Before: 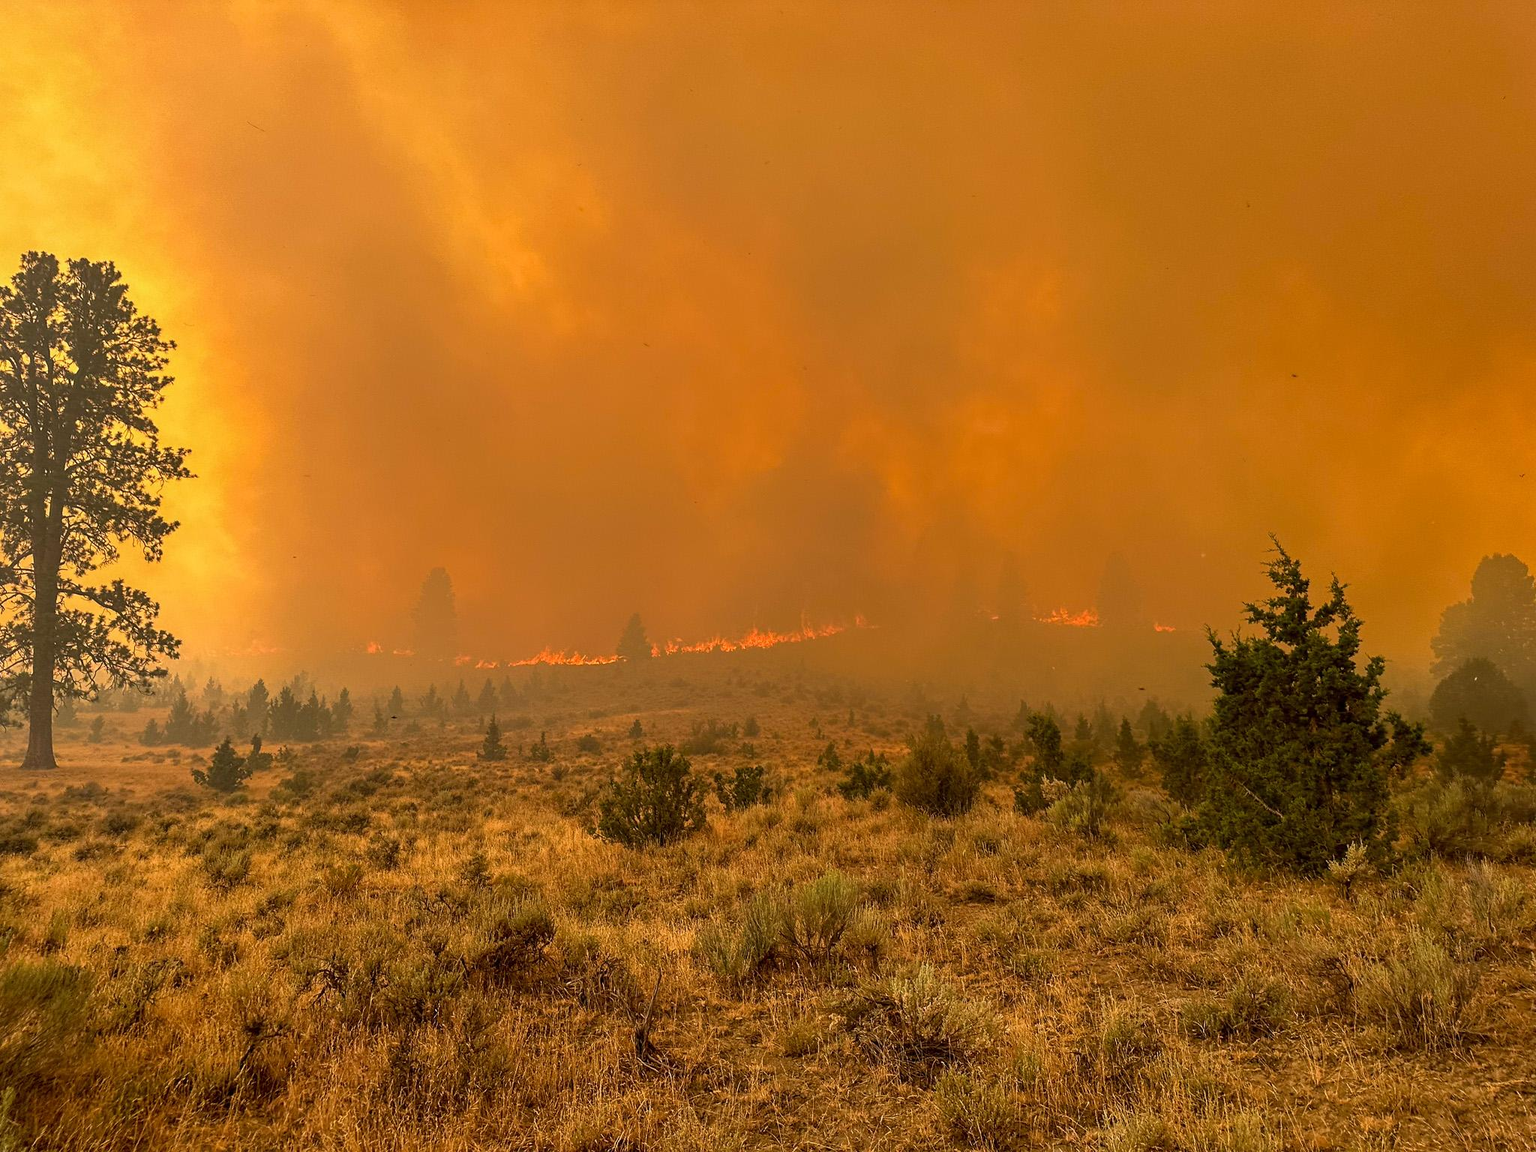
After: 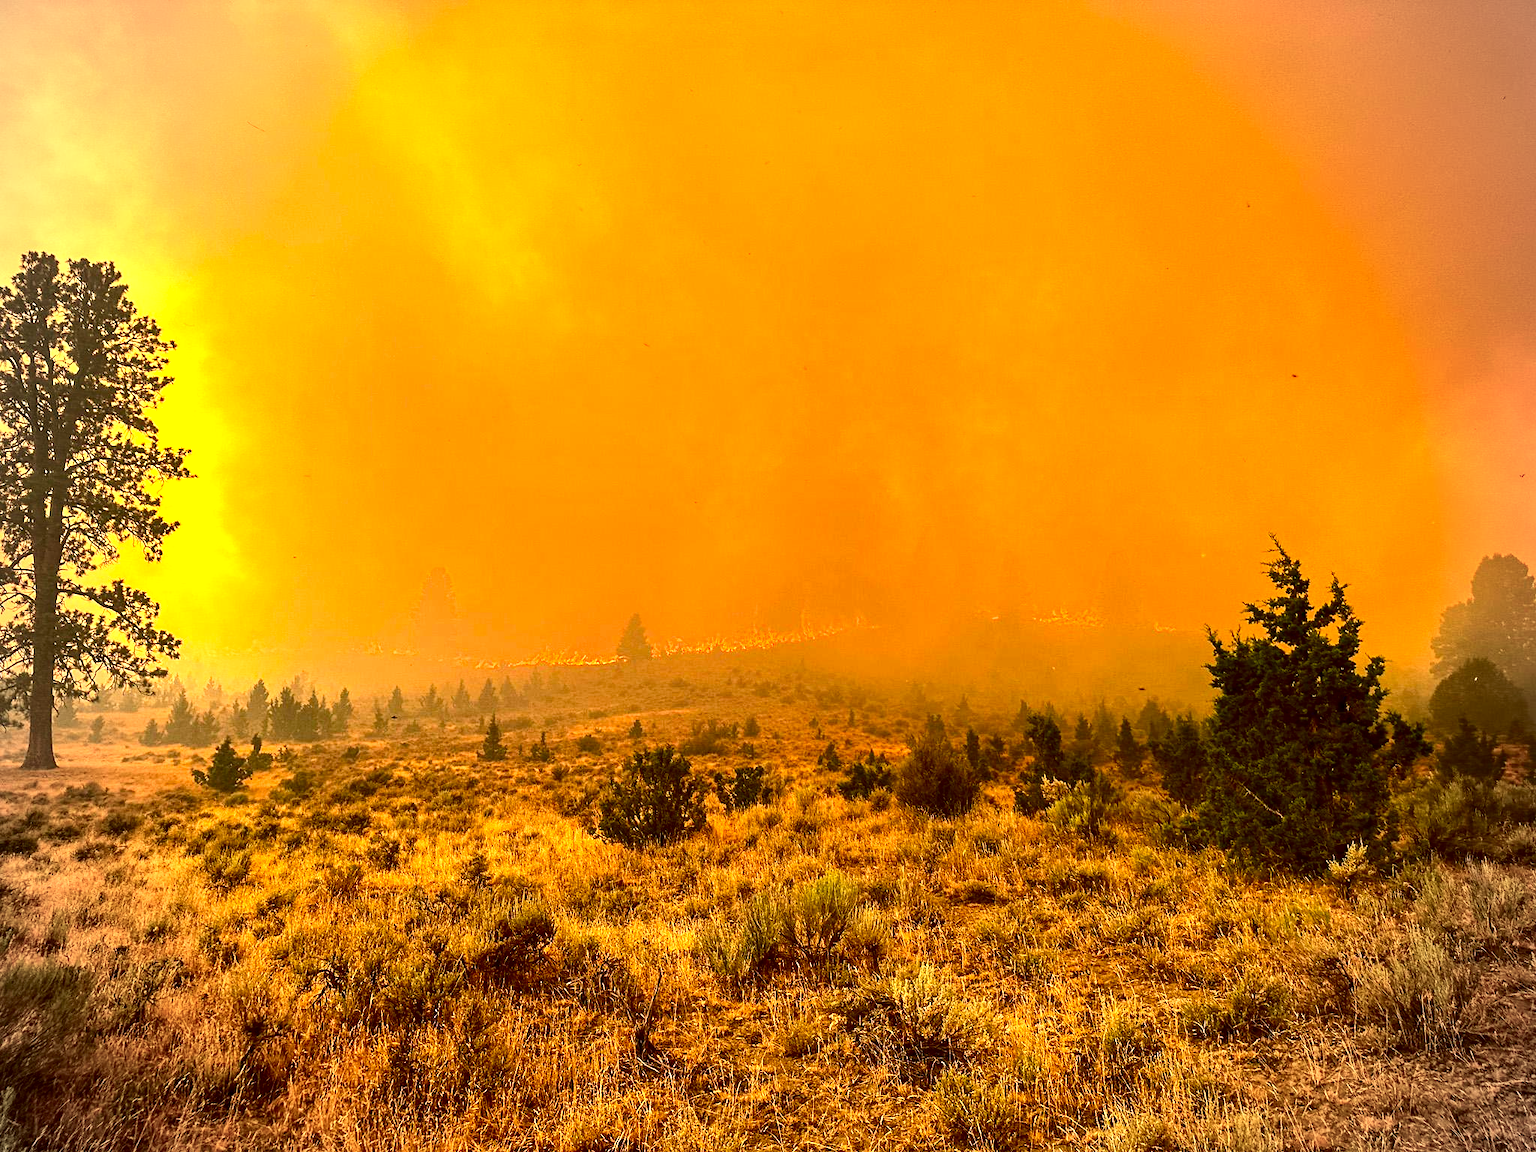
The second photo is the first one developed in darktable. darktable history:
vignetting: on, module defaults
exposure: exposure 1.139 EV, compensate highlight preservation false
contrast brightness saturation: contrast 0.223, brightness -0.19, saturation 0.239
